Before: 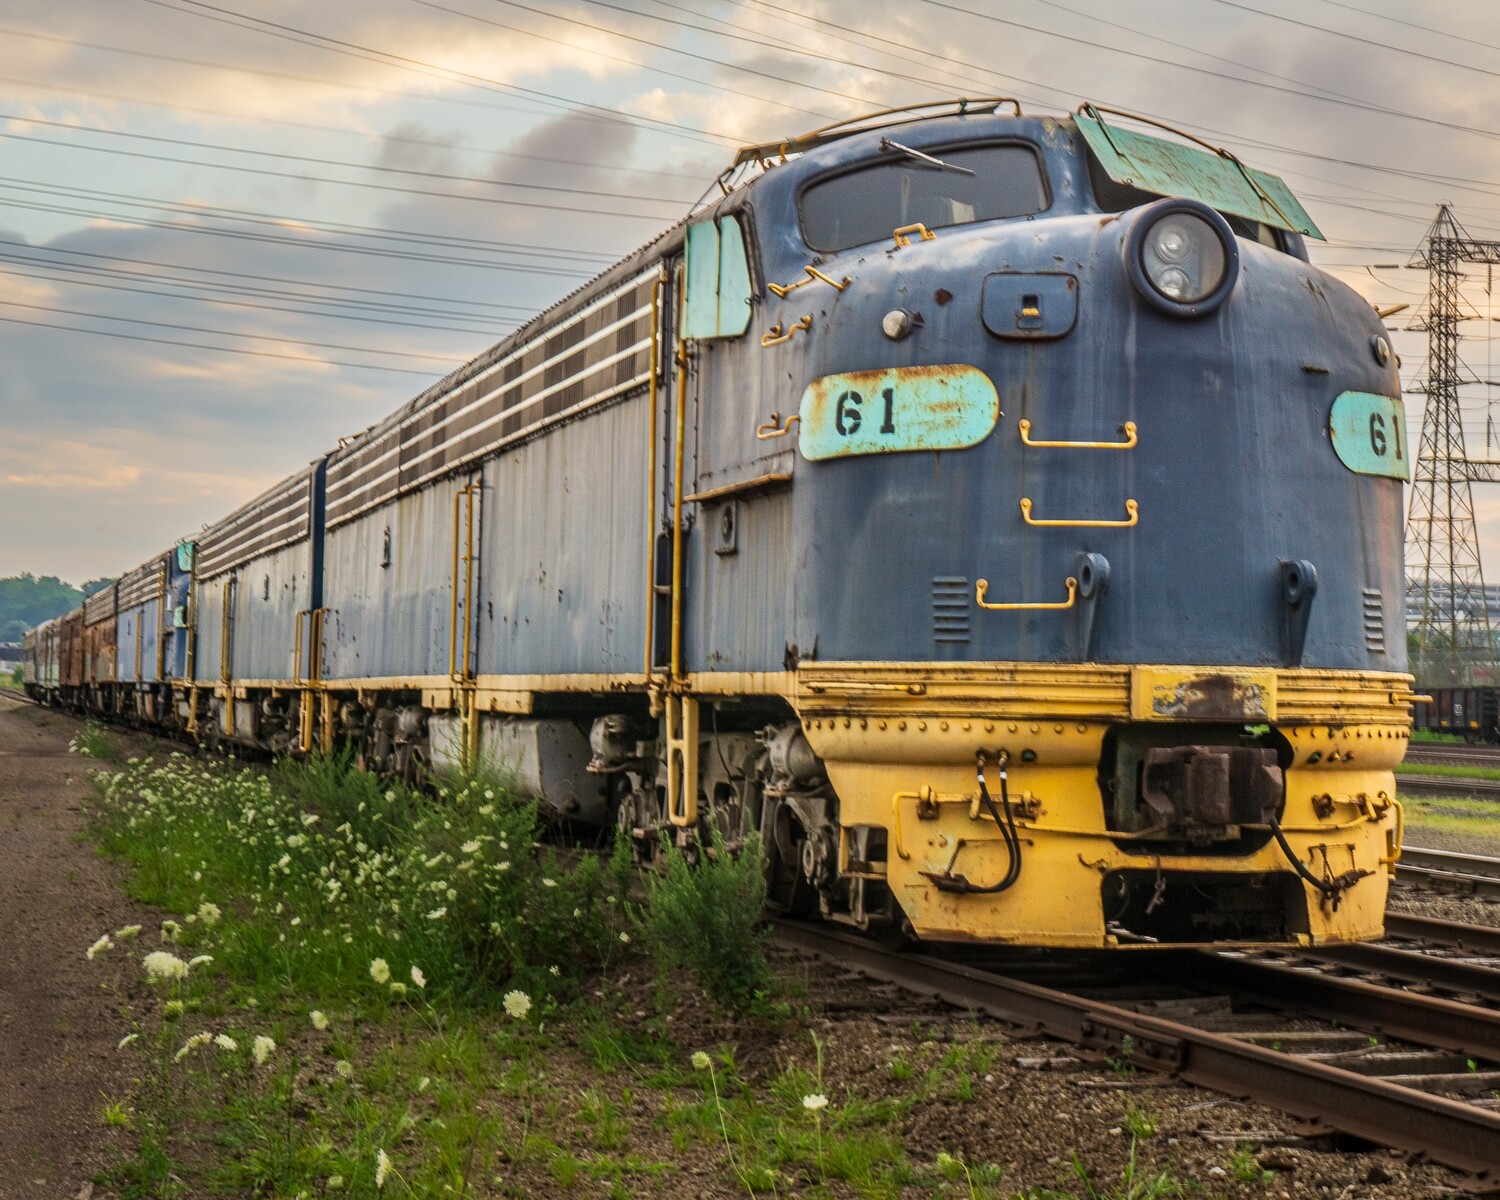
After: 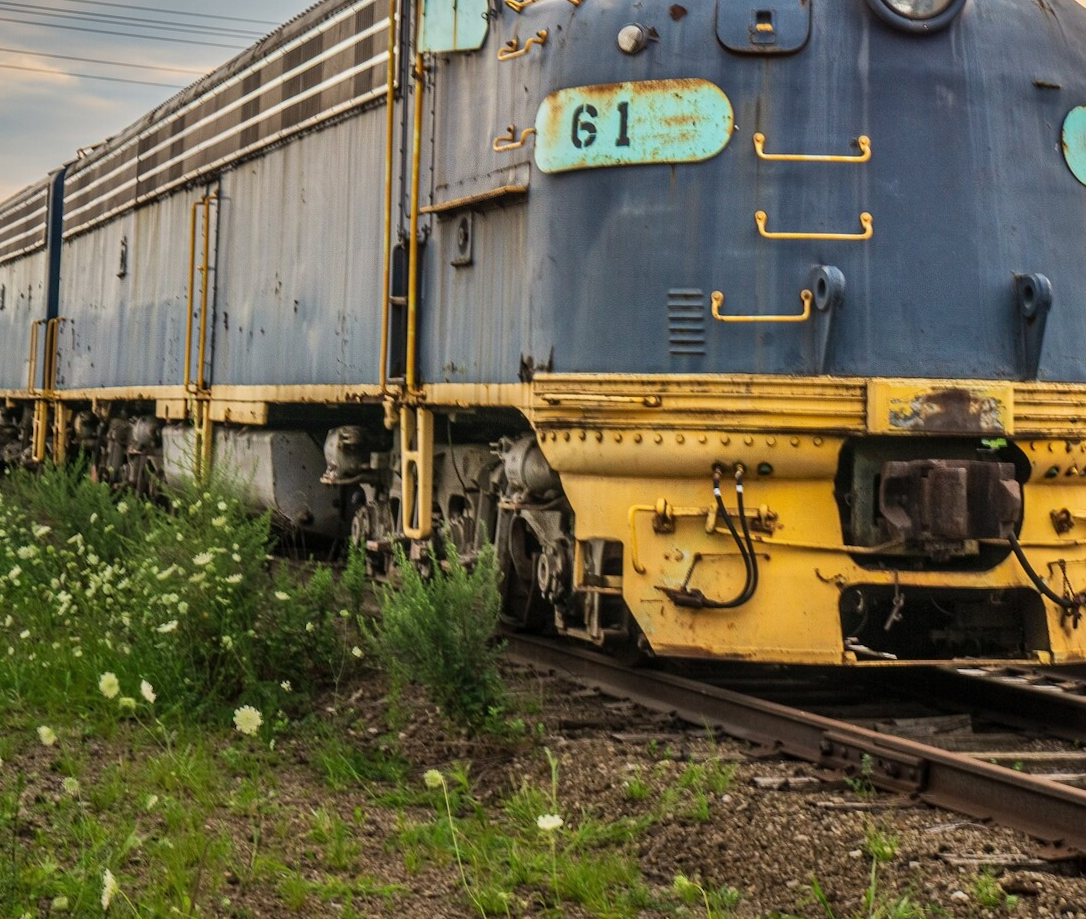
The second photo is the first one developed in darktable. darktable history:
shadows and highlights: soften with gaussian
rotate and perspective: rotation 0.226°, lens shift (vertical) -0.042, crop left 0.023, crop right 0.982, crop top 0.006, crop bottom 0.994
crop: left 16.871%, top 22.857%, right 9.116%
